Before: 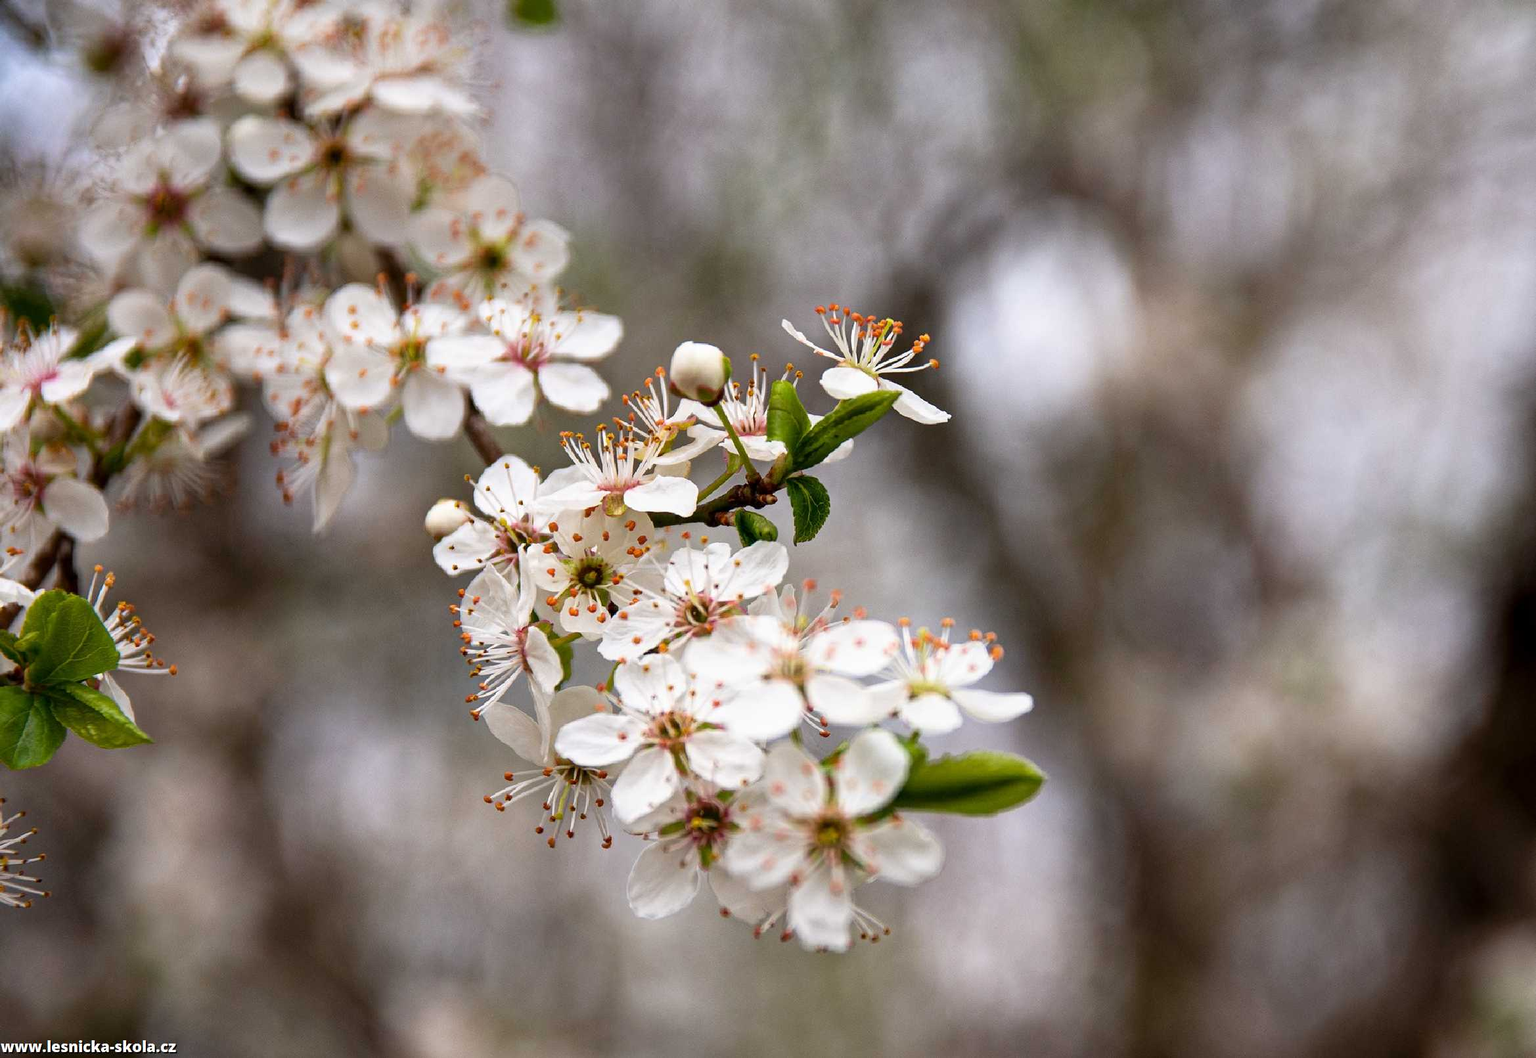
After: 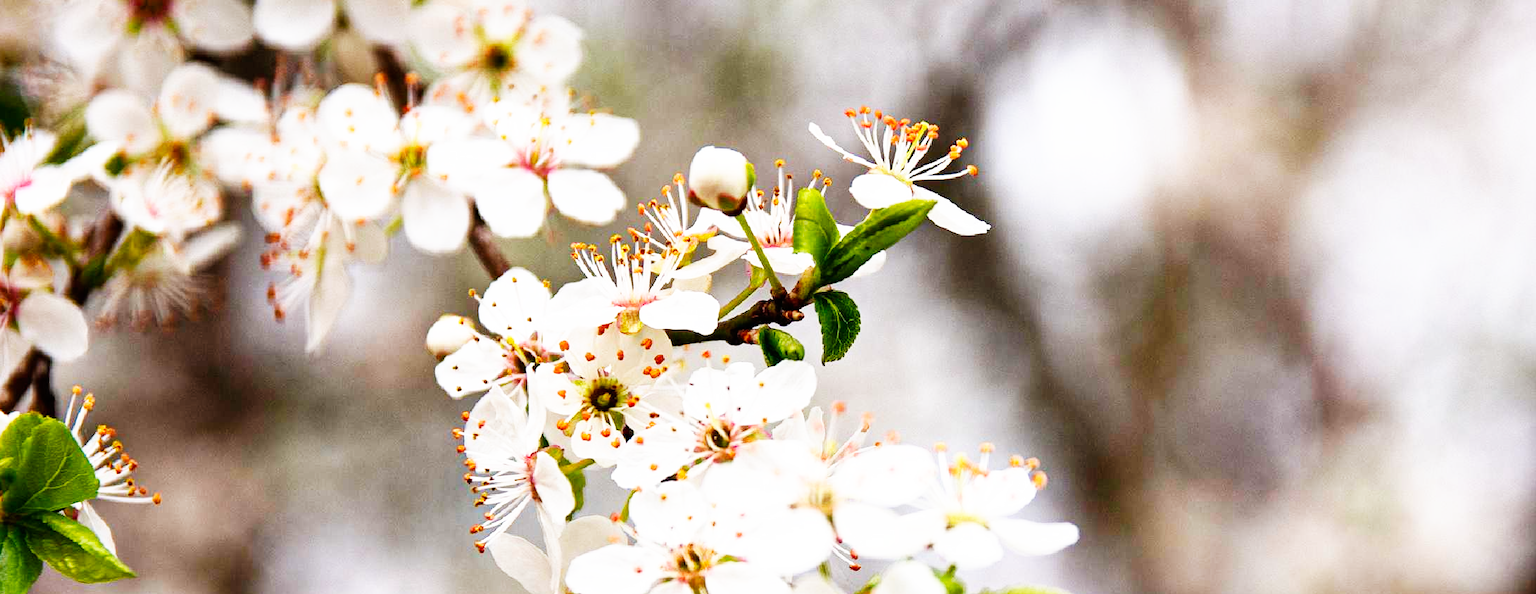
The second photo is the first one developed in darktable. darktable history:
base curve: curves: ch0 [(0, 0) (0.007, 0.004) (0.027, 0.03) (0.046, 0.07) (0.207, 0.54) (0.442, 0.872) (0.673, 0.972) (1, 1)], preserve colors none
crop: left 1.757%, top 19.391%, right 4.886%, bottom 28.21%
